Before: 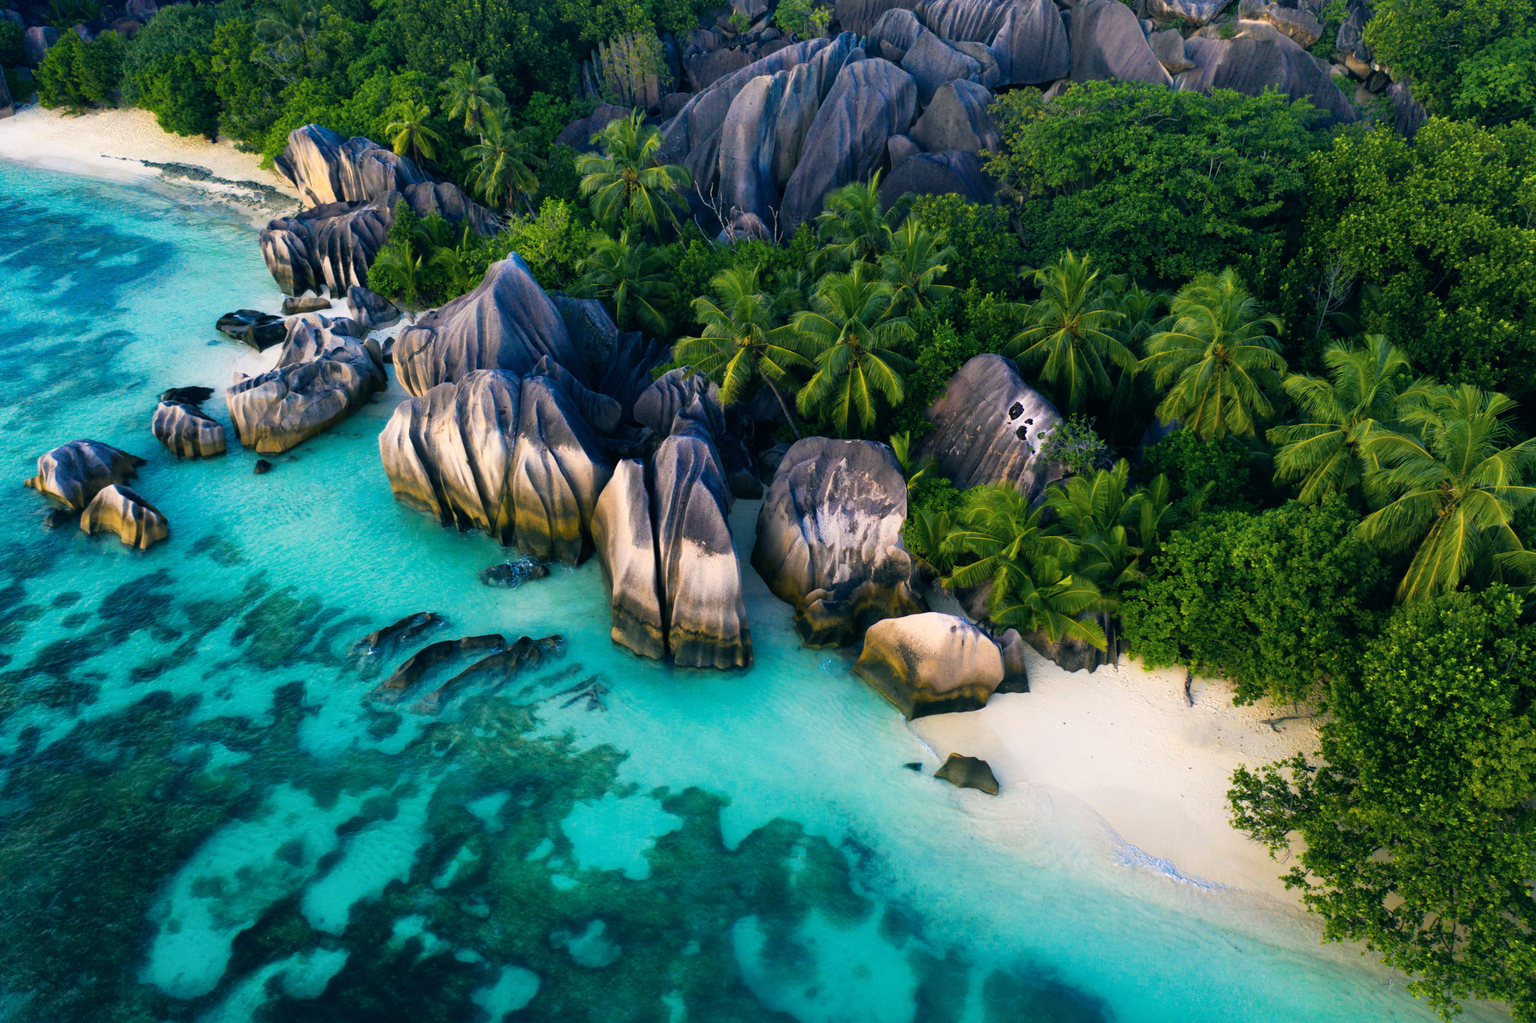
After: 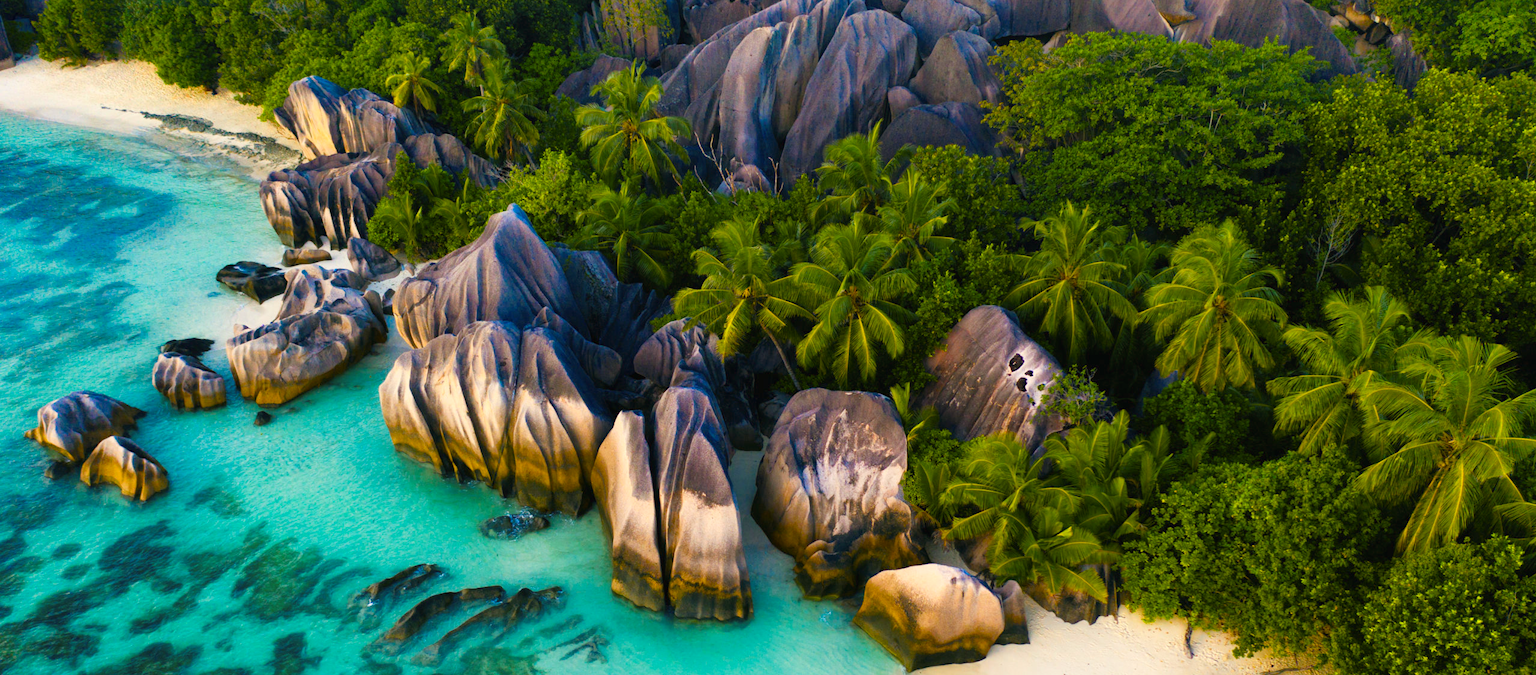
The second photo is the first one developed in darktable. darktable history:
color balance rgb: power › luminance 9.965%, power › chroma 2.824%, power › hue 58.45°, perceptual saturation grading › global saturation 20.856%, perceptual saturation grading › highlights -19.951%, perceptual saturation grading › shadows 29.664%, global vibrance 14.961%
crop and rotate: top 4.801%, bottom 29.149%
